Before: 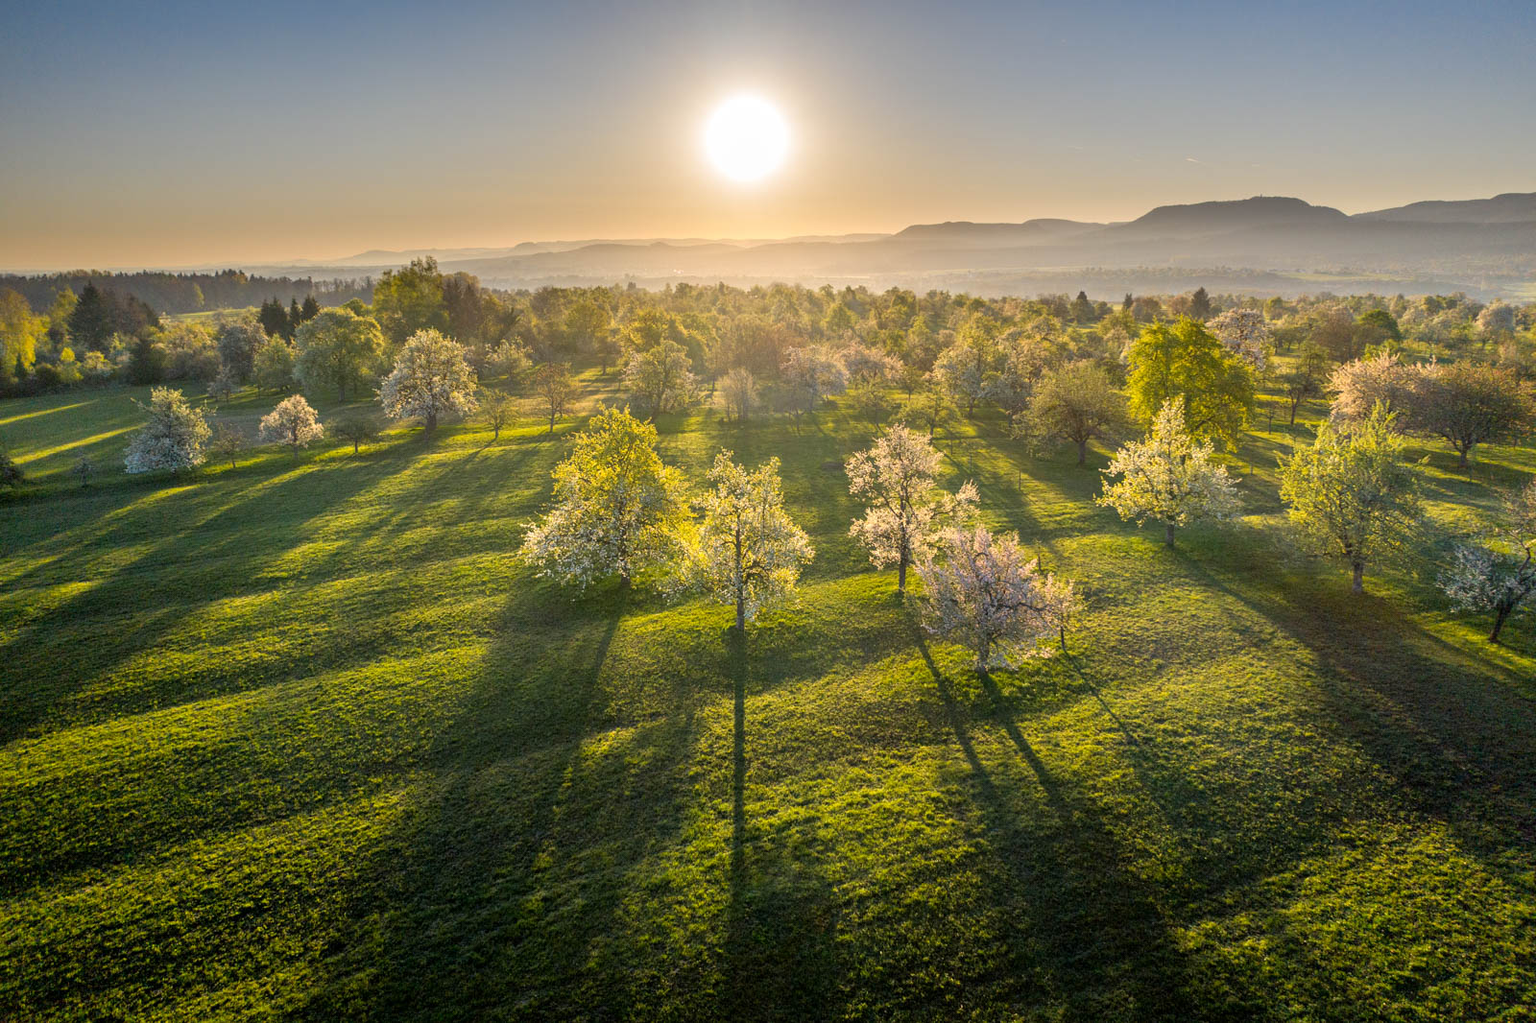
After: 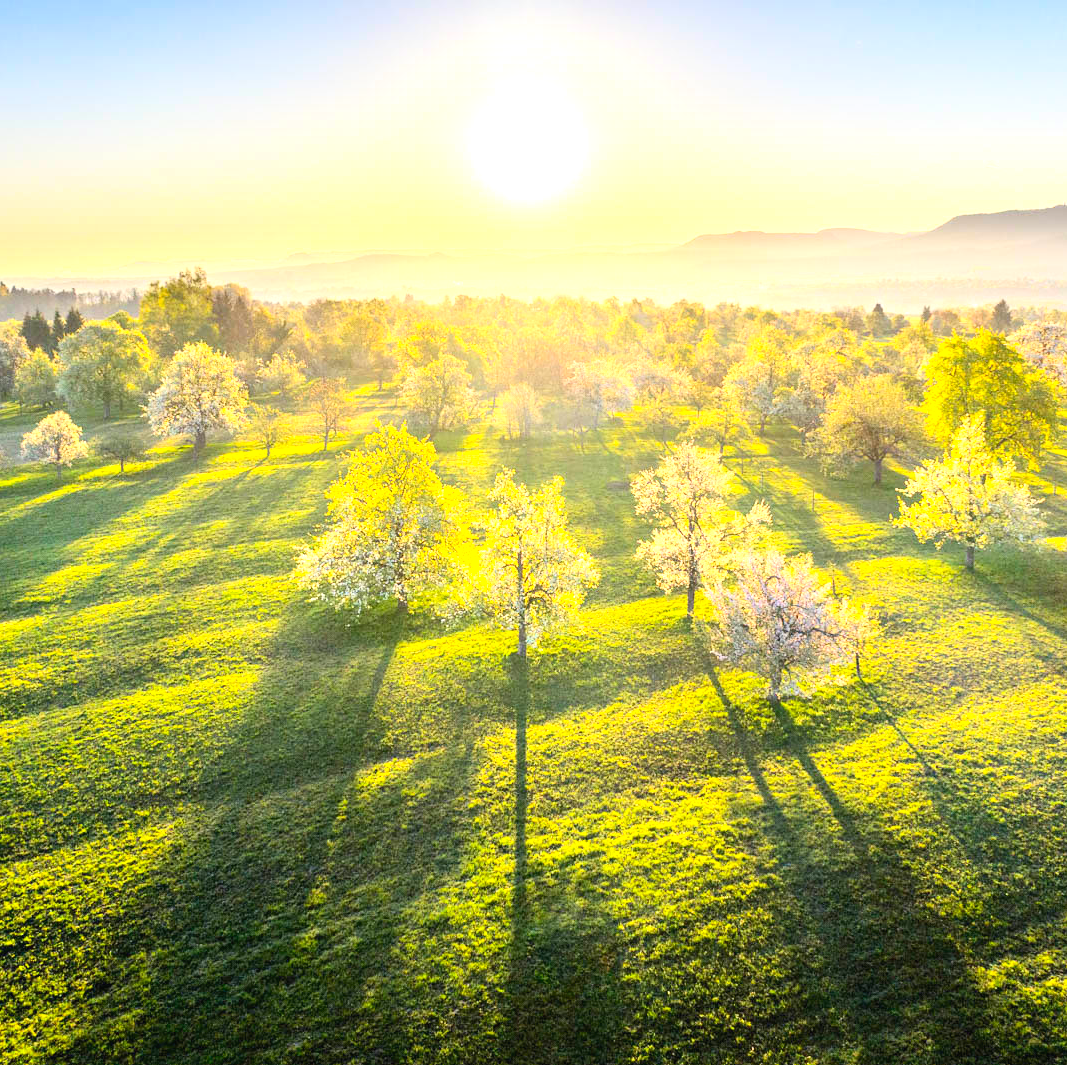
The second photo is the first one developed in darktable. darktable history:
crop and rotate: left 15.581%, right 17.715%
exposure: black level correction 0, exposure 1.284 EV, compensate highlight preservation false
contrast brightness saturation: contrast 0.198, brightness 0.162, saturation 0.22
